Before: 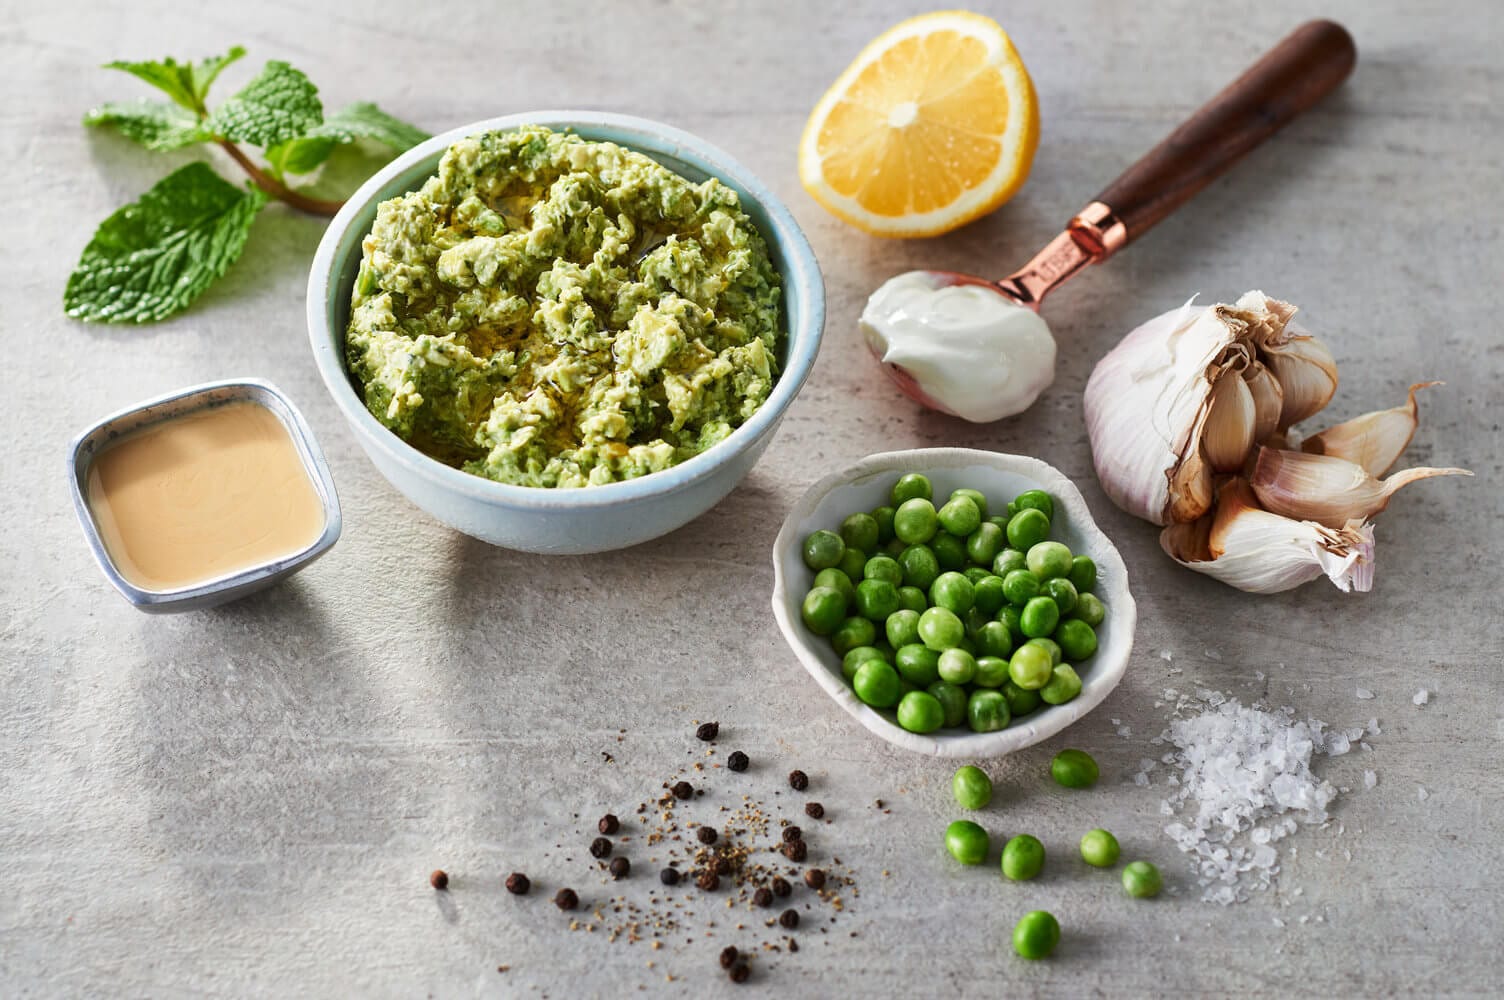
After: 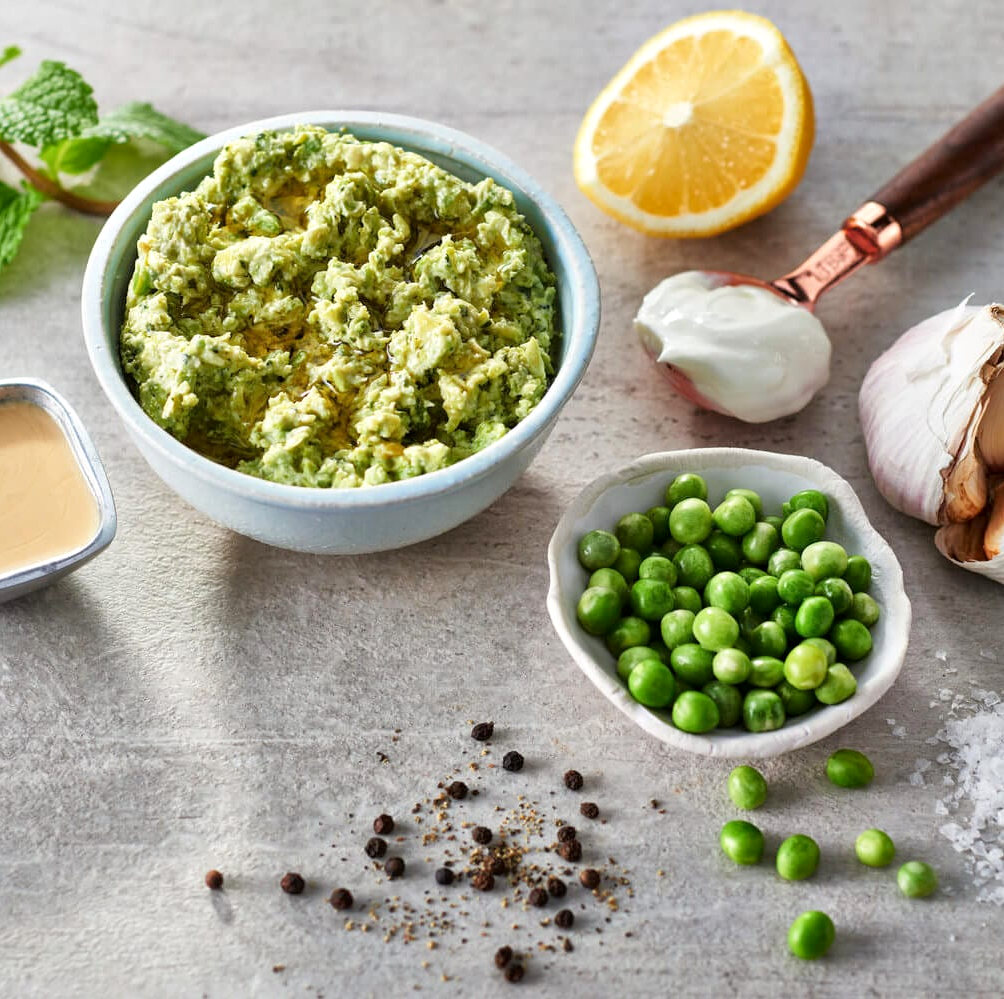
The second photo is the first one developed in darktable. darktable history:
tone equalizer: -8 EV 0.017 EV, -7 EV -0.033 EV, -6 EV 0.025 EV, -5 EV 0.045 EV, -4 EV 0.29 EV, -3 EV 0.658 EV, -2 EV 0.582 EV, -1 EV 0.172 EV, +0 EV 0.021 EV
crop and rotate: left 15.08%, right 18.147%
local contrast: mode bilateral grid, contrast 20, coarseness 50, detail 128%, midtone range 0.2
